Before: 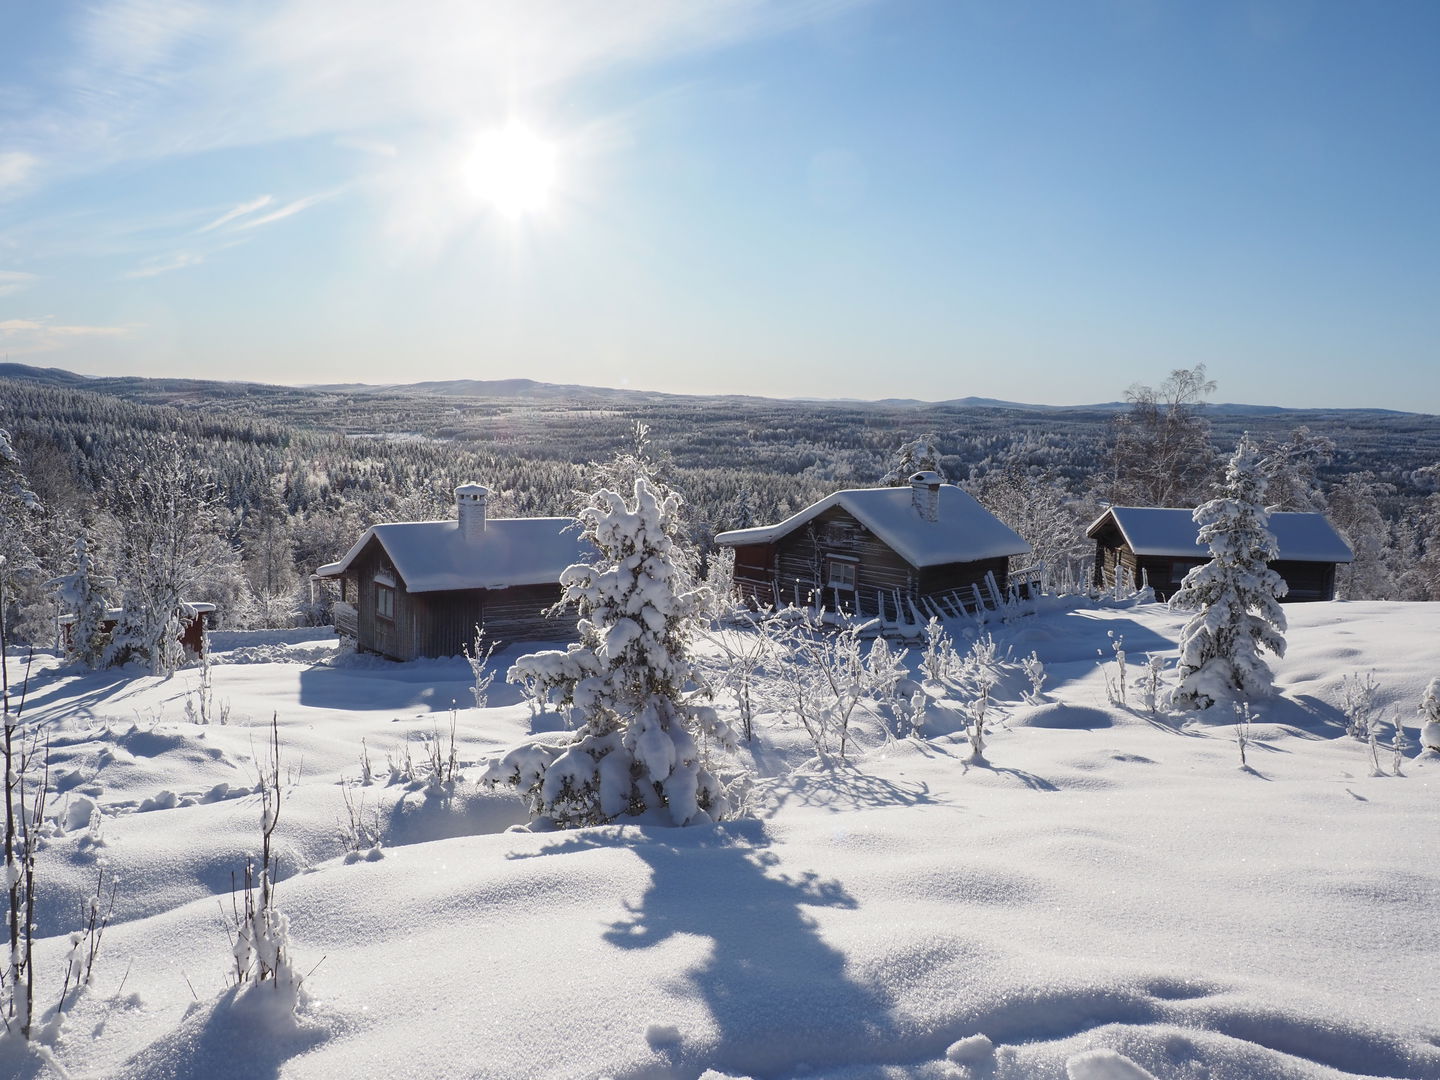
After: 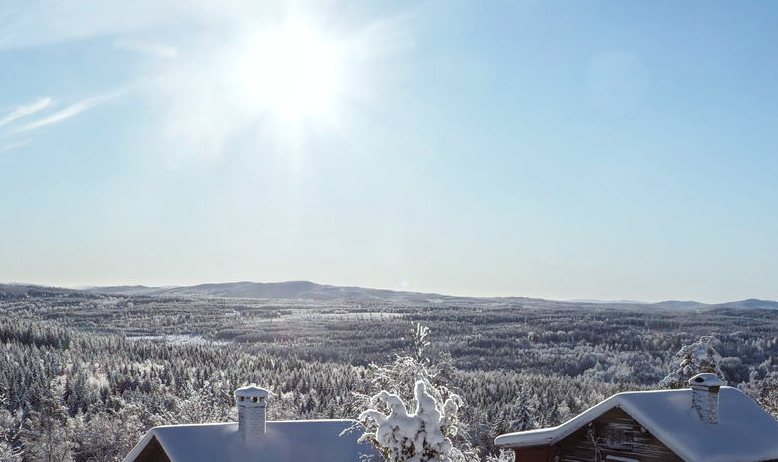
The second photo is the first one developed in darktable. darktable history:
color correction: highlights a* -2.91, highlights b* -2.85, shadows a* 2.5, shadows b* 3.03
local contrast: detail 130%
crop: left 15.288%, top 9.129%, right 30.63%, bottom 48.081%
